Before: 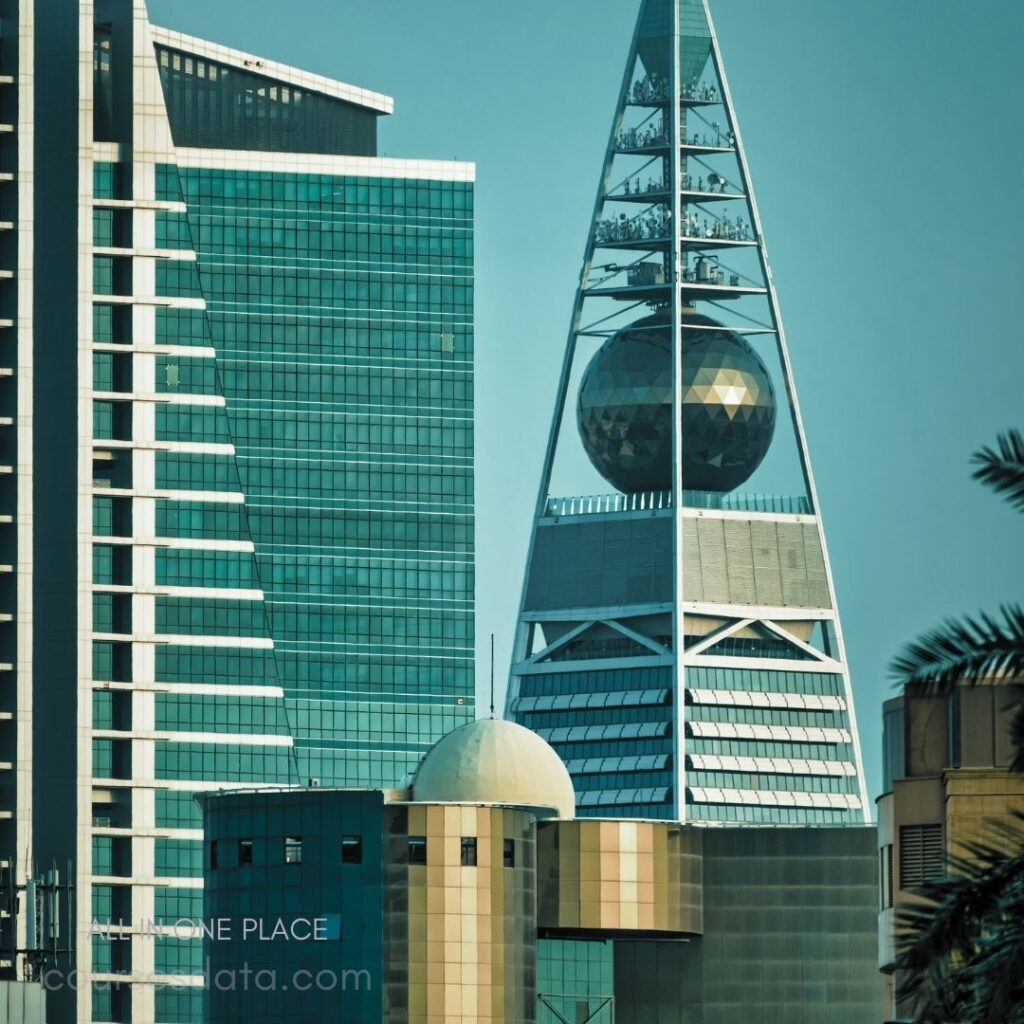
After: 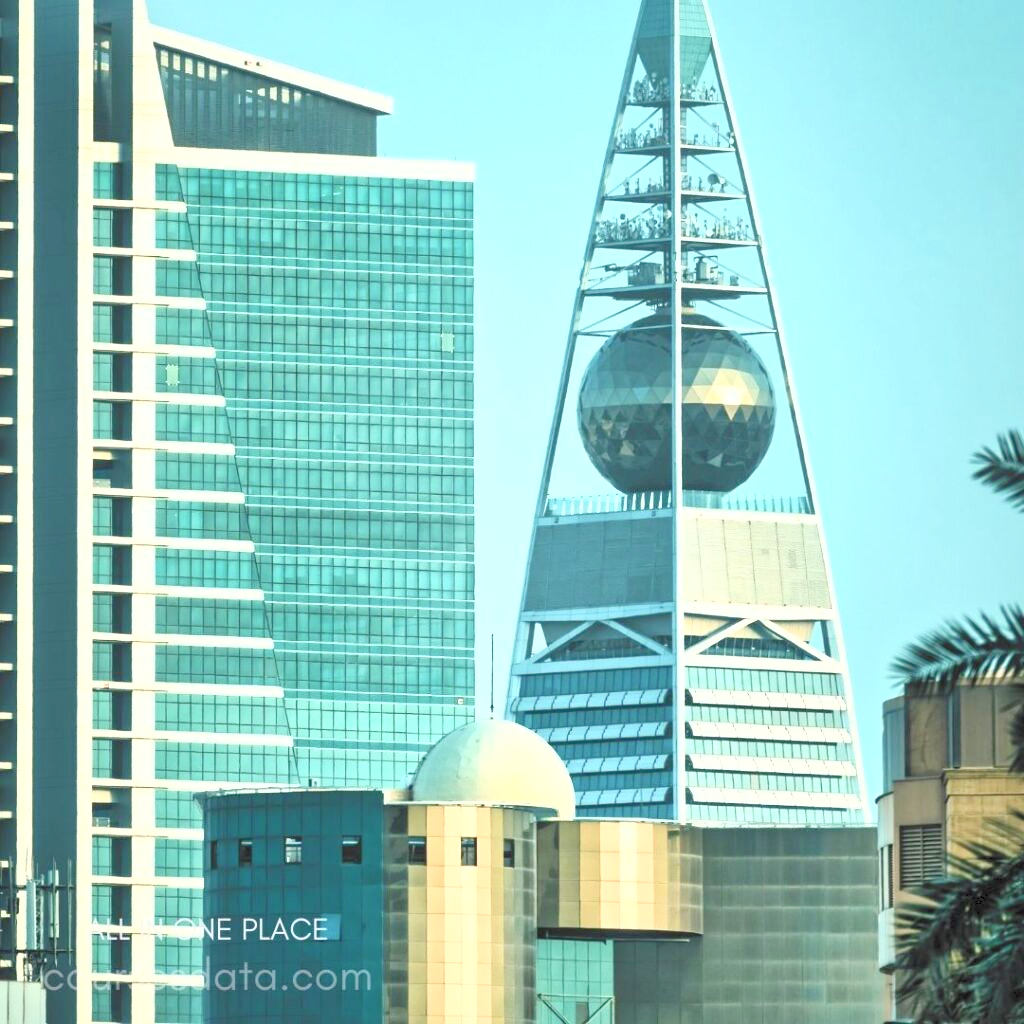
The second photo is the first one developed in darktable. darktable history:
contrast brightness saturation: contrast 0.39, brightness 0.53
fill light: on, module defaults
levels: levels [0, 0.397, 0.955]
